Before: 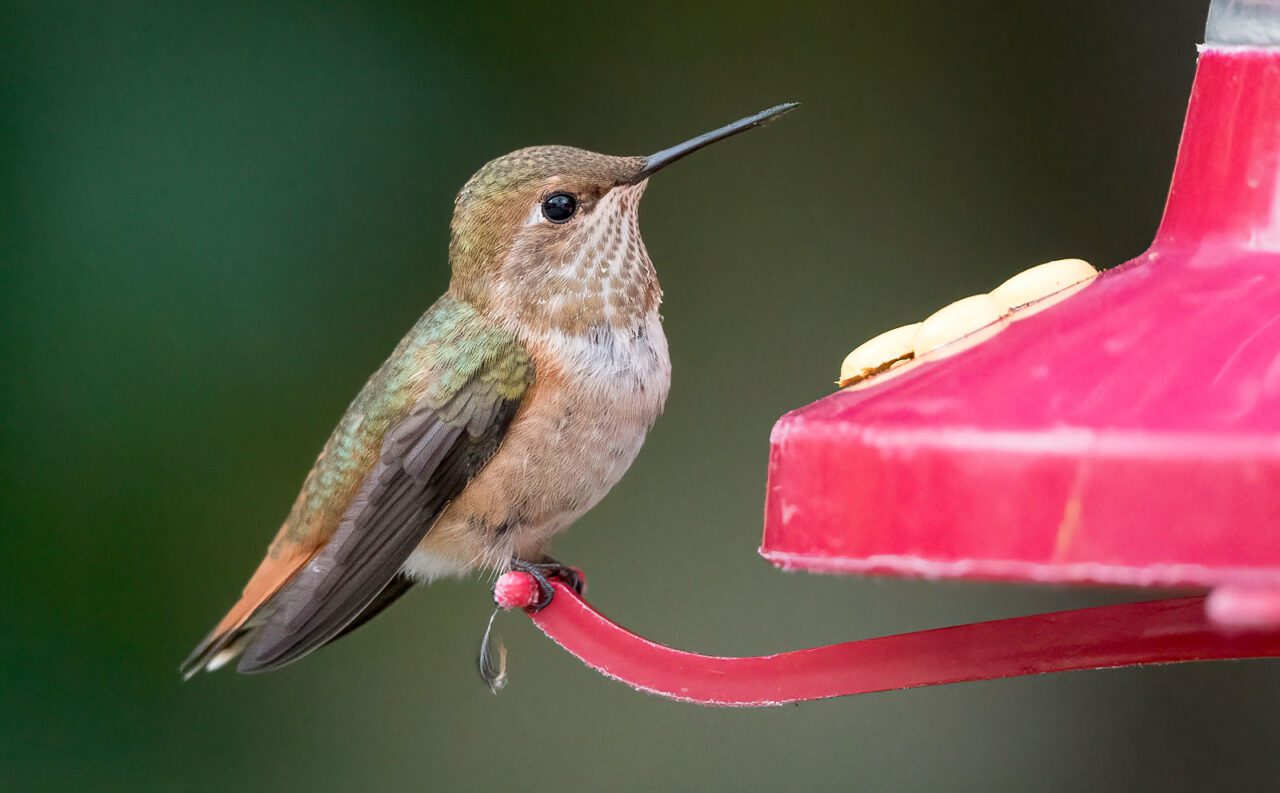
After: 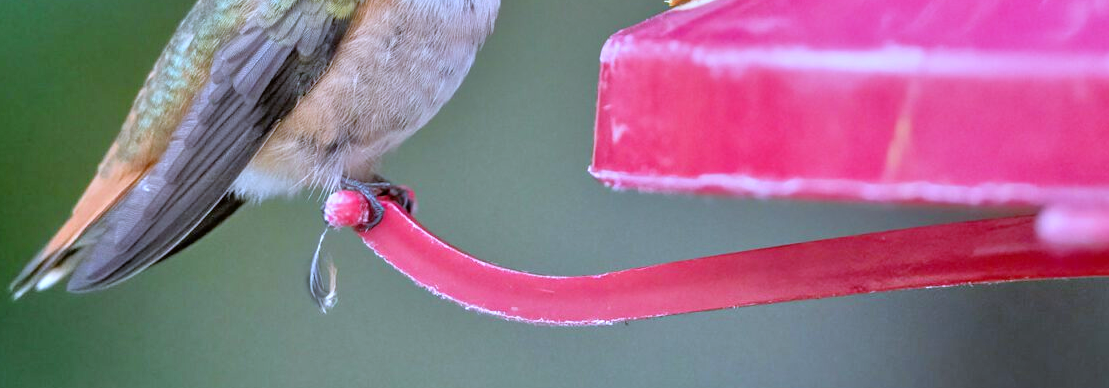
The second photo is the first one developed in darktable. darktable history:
crop and rotate: left 13.306%, top 48.129%, bottom 2.928%
tone equalizer: -7 EV 0.15 EV, -6 EV 0.6 EV, -5 EV 1.15 EV, -4 EV 1.33 EV, -3 EV 1.15 EV, -2 EV 0.6 EV, -1 EV 0.15 EV, mask exposure compensation -0.5 EV
white balance: red 0.871, blue 1.249
